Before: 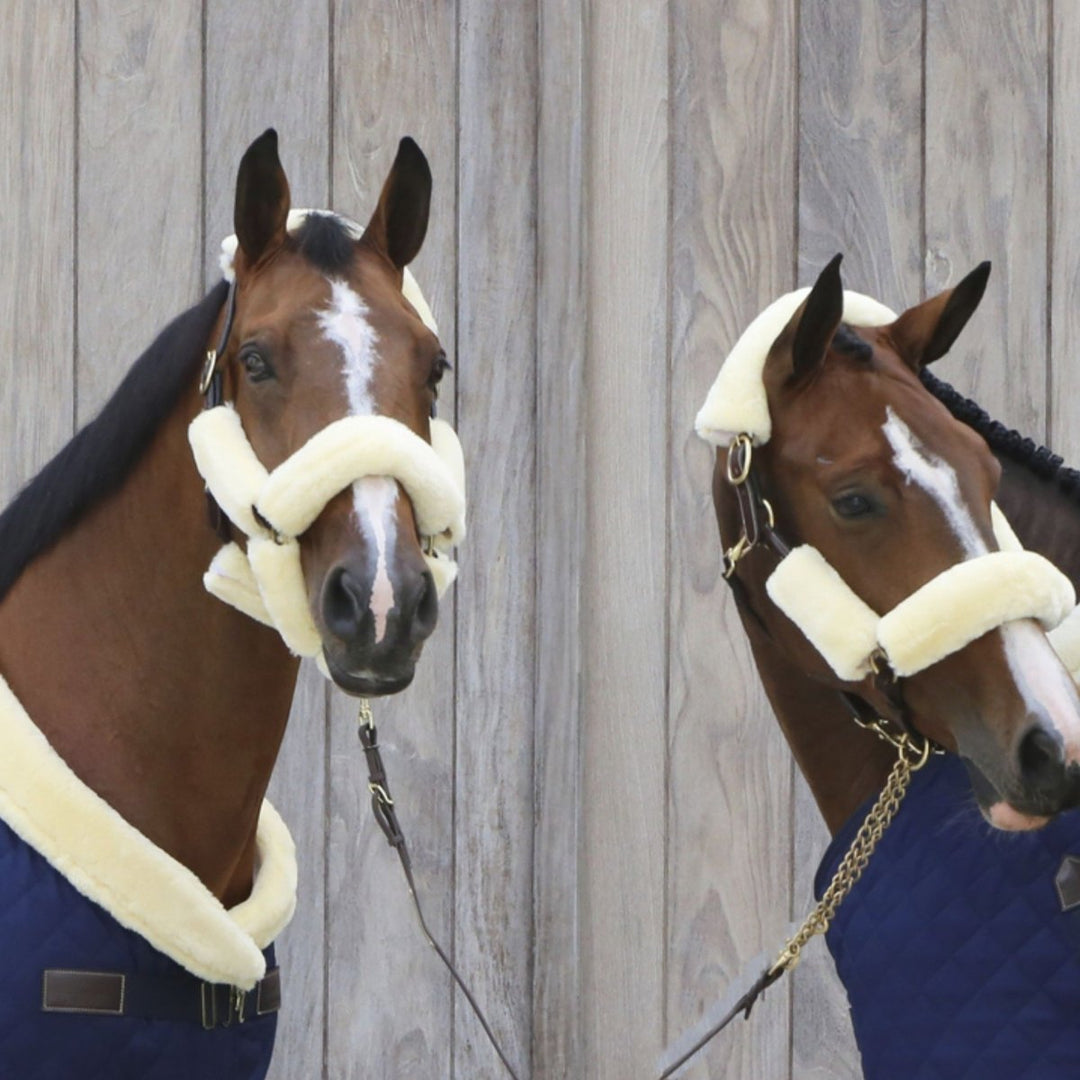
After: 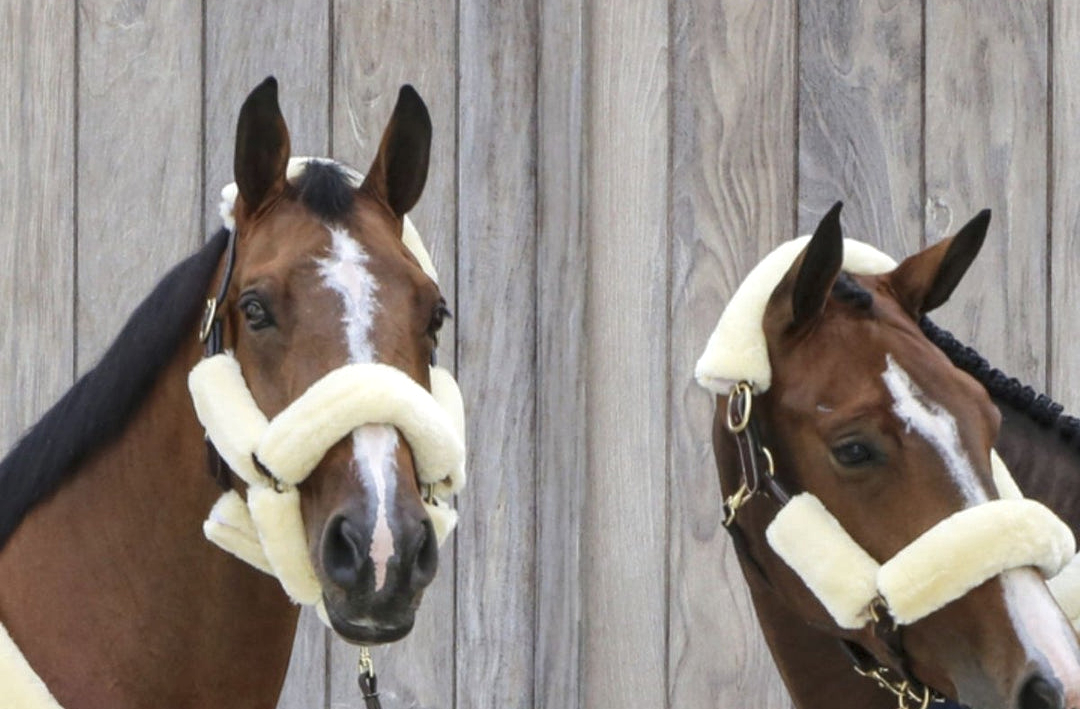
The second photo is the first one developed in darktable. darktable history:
local contrast: highlights 99%, shadows 86%, detail 160%, midtone range 0.2
crop and rotate: top 4.848%, bottom 29.503%
